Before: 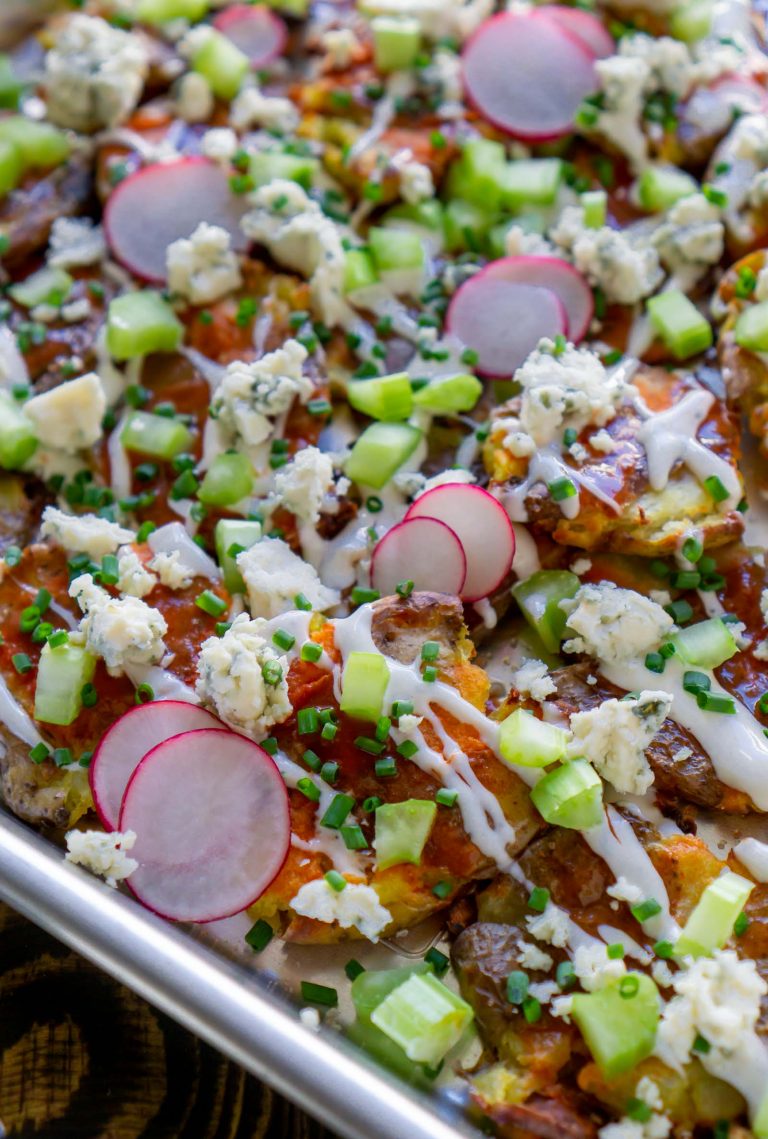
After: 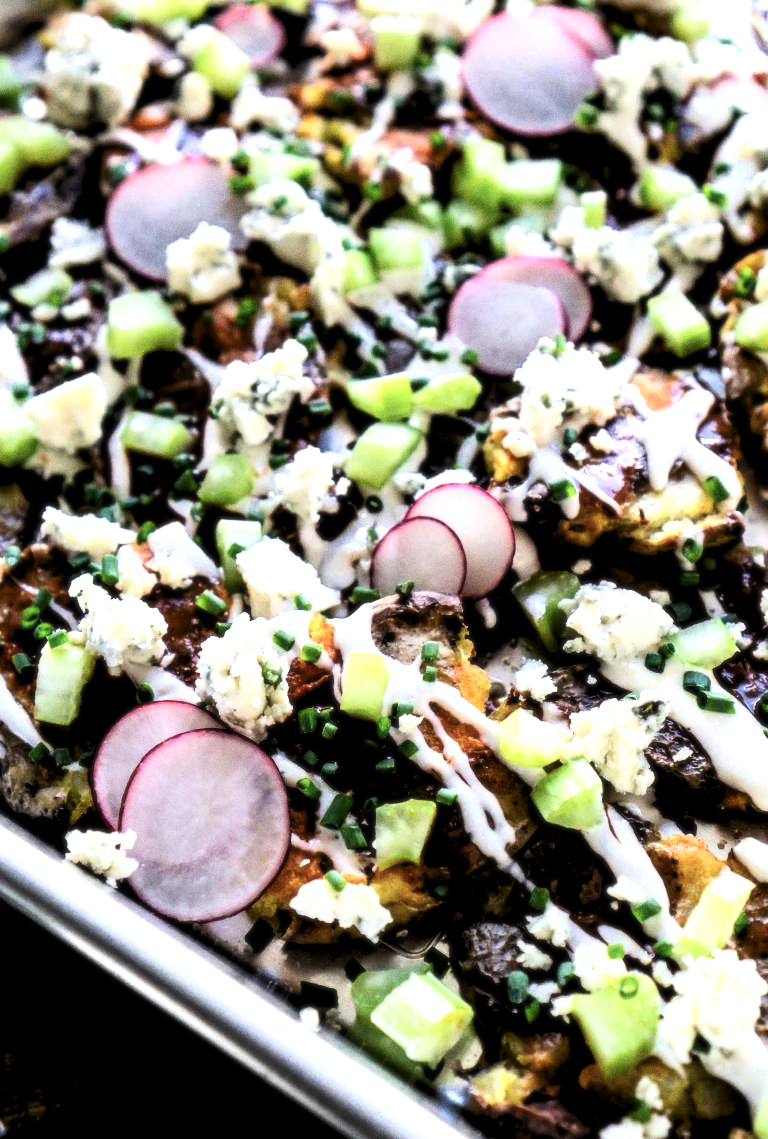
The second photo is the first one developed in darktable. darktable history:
grain: coarseness 3.21 ISO
levels: levels [0.182, 0.542, 0.902]
soften: size 10%, saturation 50%, brightness 0.2 EV, mix 10%
contrast brightness saturation: contrast 0.39, brightness 0.1
